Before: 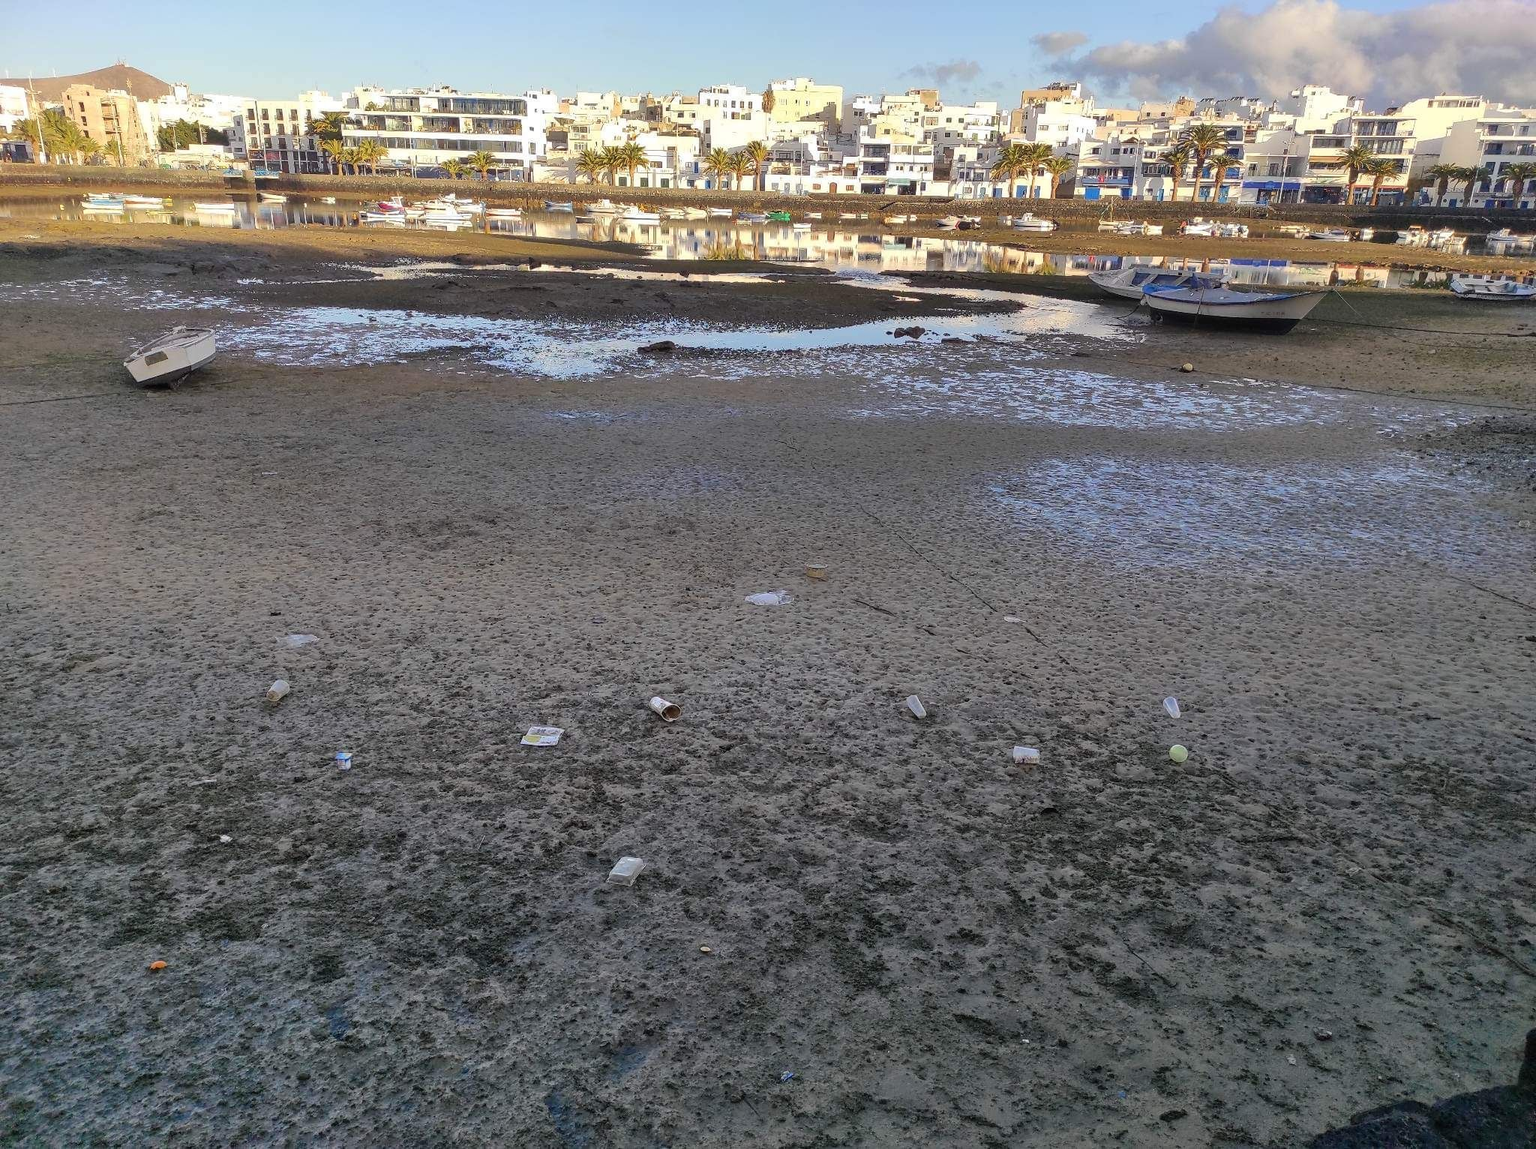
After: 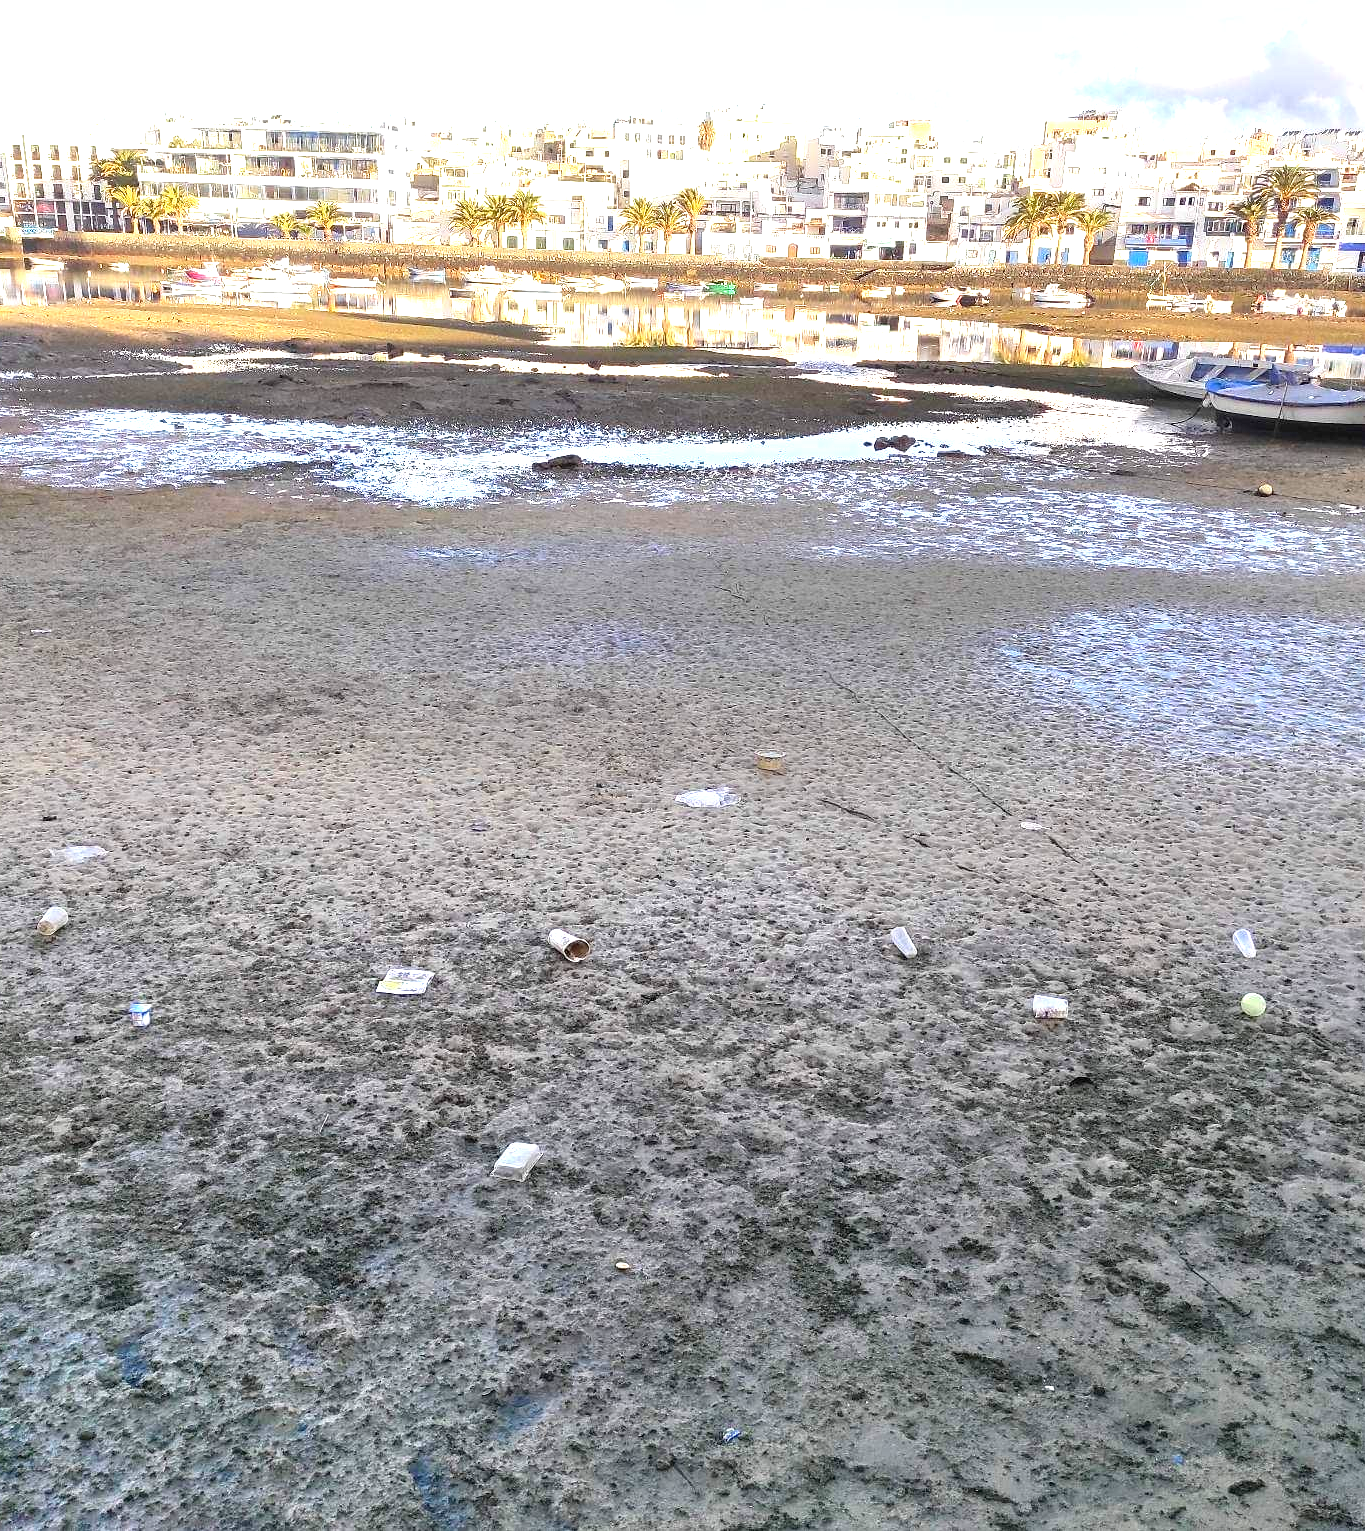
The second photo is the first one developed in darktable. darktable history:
exposure: black level correction 0.001, exposure 1.398 EV, compensate exposure bias true, compensate highlight preservation false
crop and rotate: left 15.546%, right 17.787%
